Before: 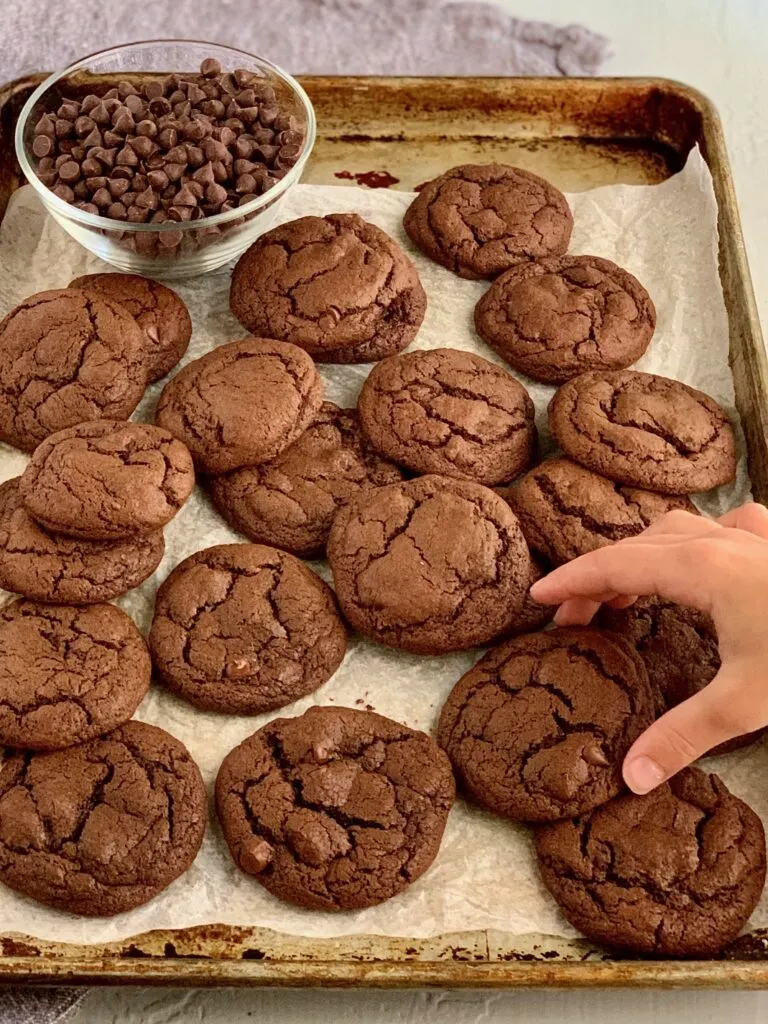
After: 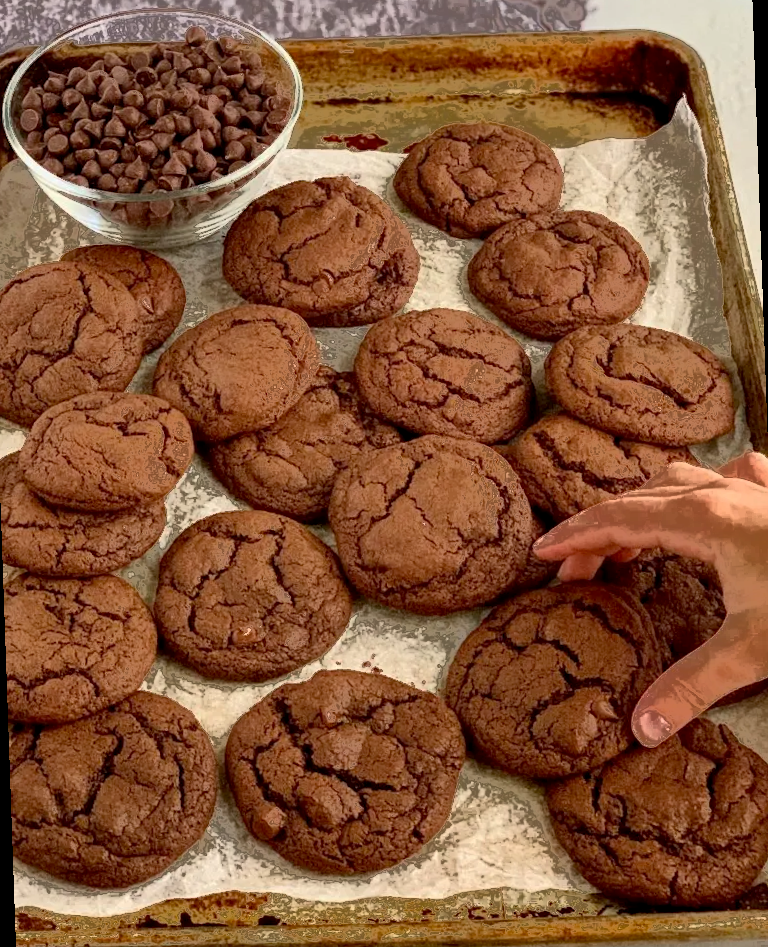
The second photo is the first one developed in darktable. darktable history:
fill light: exposure -0.73 EV, center 0.69, width 2.2
rotate and perspective: rotation -2°, crop left 0.022, crop right 0.978, crop top 0.049, crop bottom 0.951
